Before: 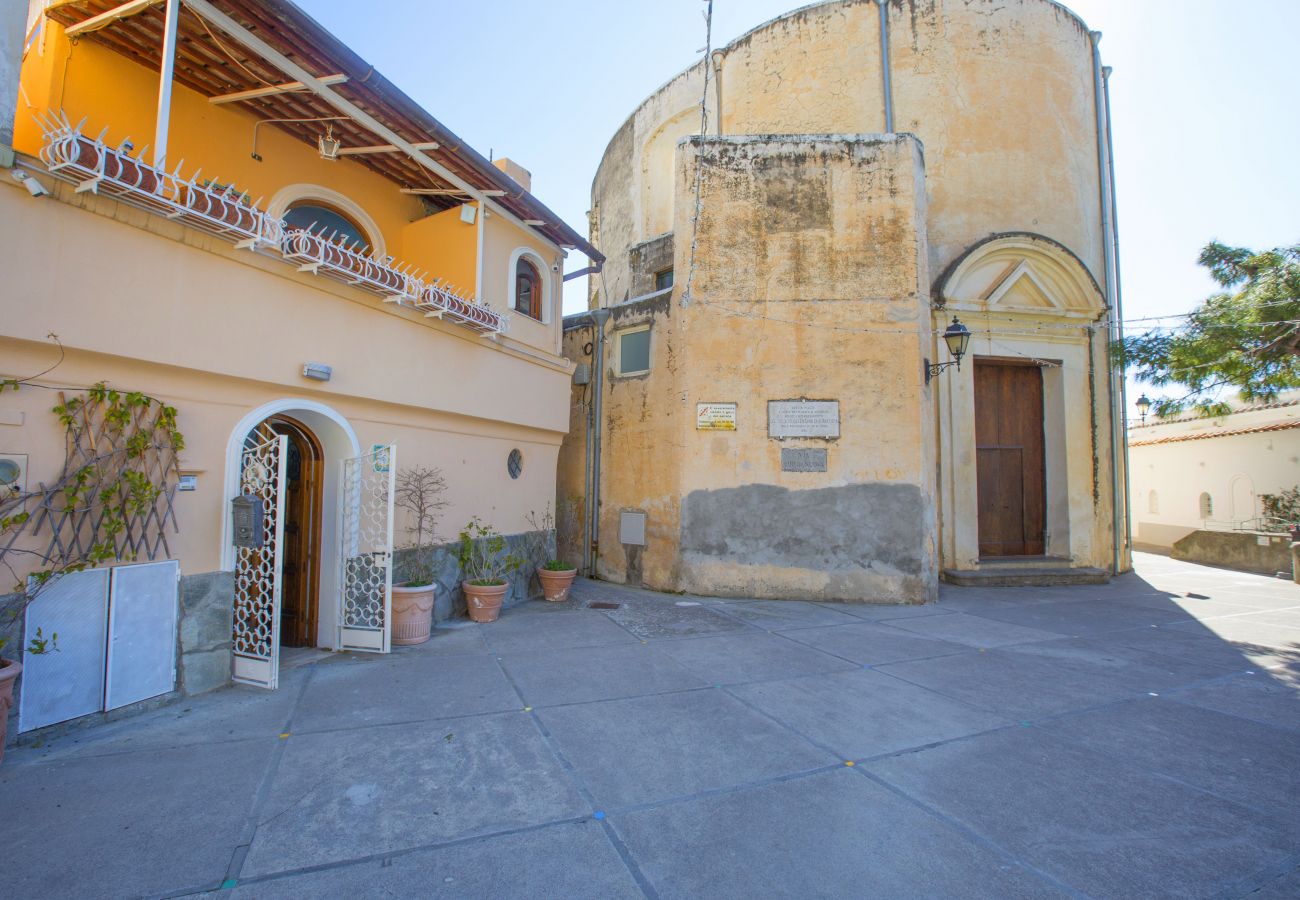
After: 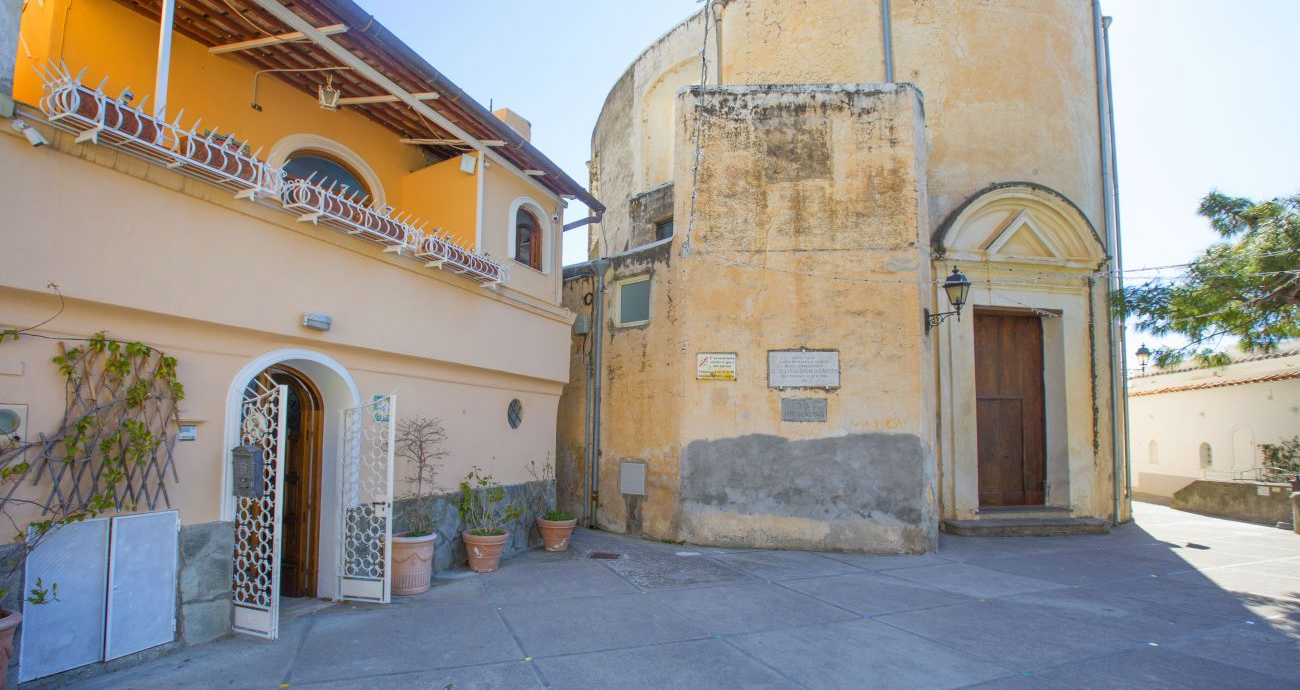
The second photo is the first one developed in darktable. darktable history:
crop: top 5.667%, bottom 17.637%
